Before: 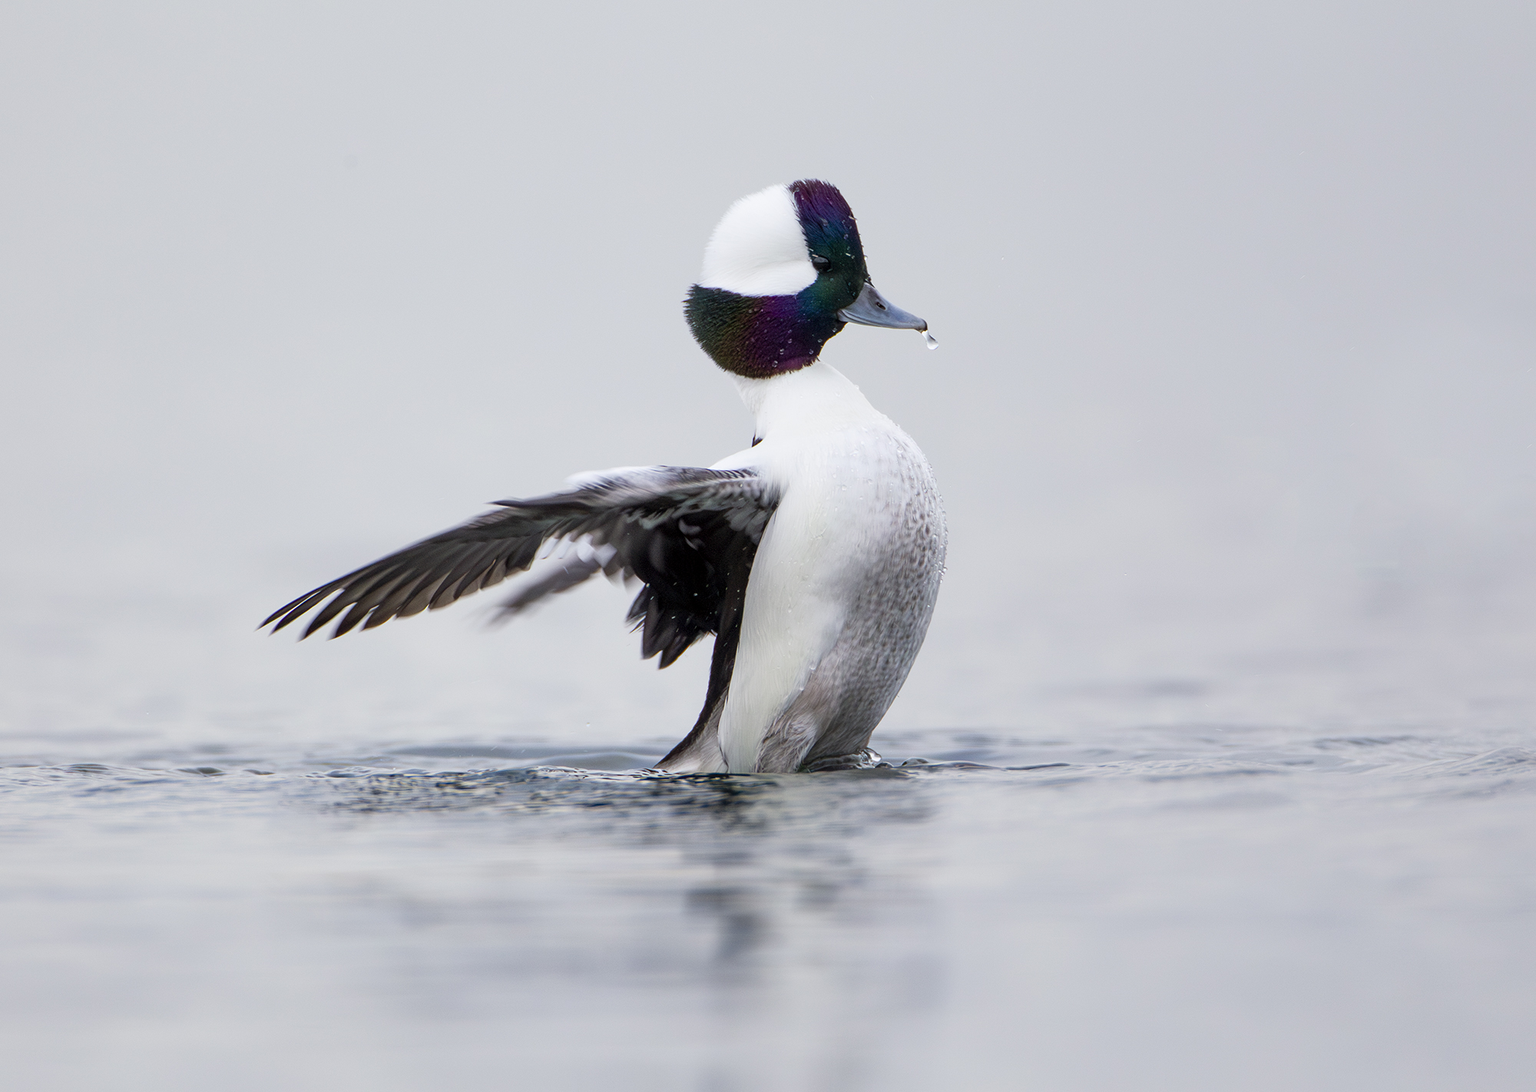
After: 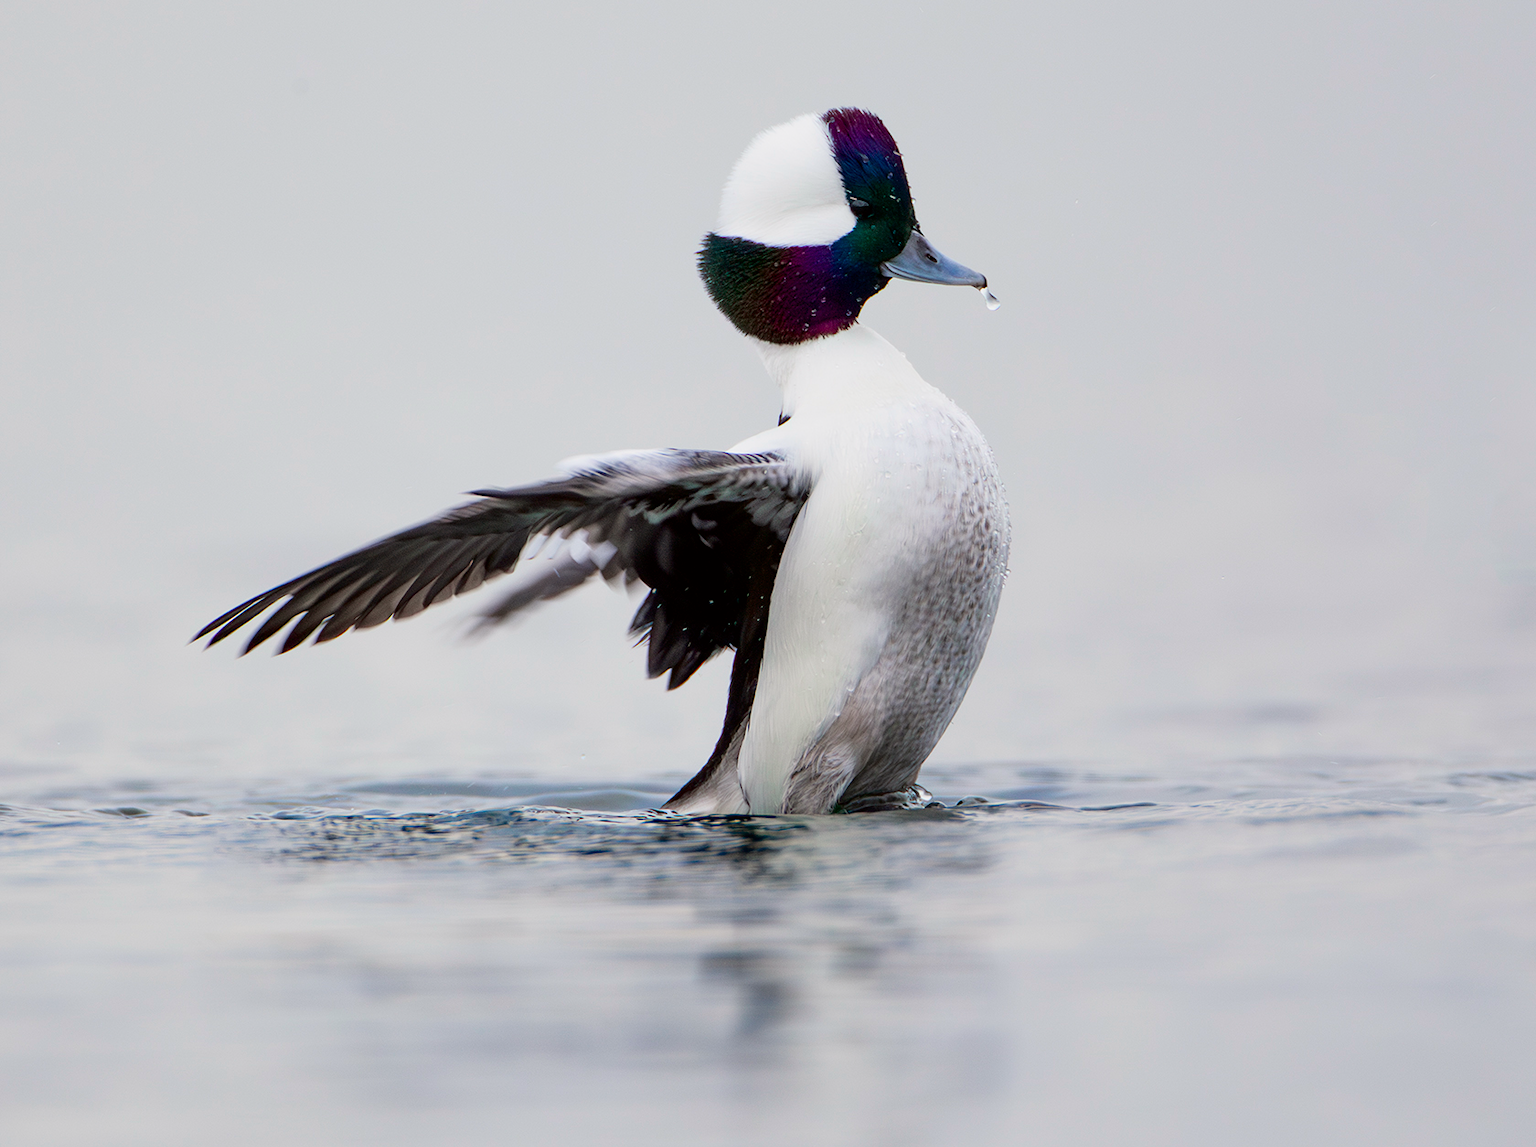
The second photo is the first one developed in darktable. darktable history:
tone curve: curves: ch0 [(0, 0) (0.068, 0.031) (0.183, 0.13) (0.341, 0.319) (0.547, 0.545) (0.828, 0.817) (1, 0.968)]; ch1 [(0, 0) (0.23, 0.166) (0.34, 0.308) (0.371, 0.337) (0.429, 0.408) (0.477, 0.466) (0.499, 0.5) (0.529, 0.528) (0.559, 0.578) (0.743, 0.798) (1, 1)]; ch2 [(0, 0) (0.431, 0.419) (0.495, 0.502) (0.524, 0.525) (0.568, 0.543) (0.6, 0.597) (0.634, 0.644) (0.728, 0.722) (1, 1)], color space Lab, independent channels, preserve colors none
crop: left 6.446%, top 8.188%, right 9.538%, bottom 3.548%
